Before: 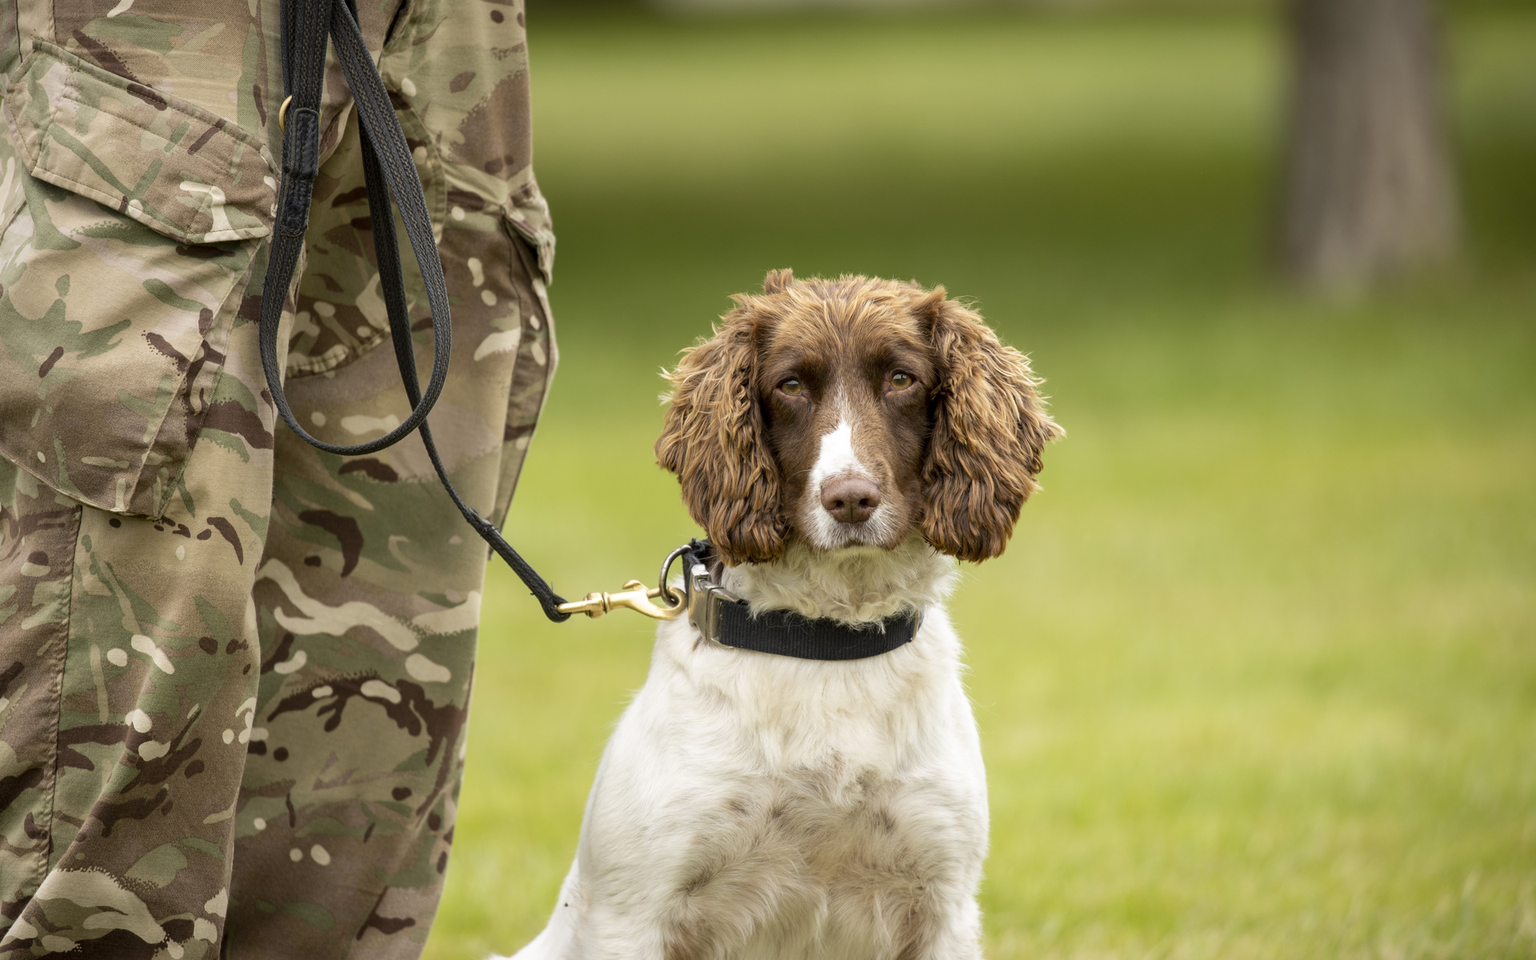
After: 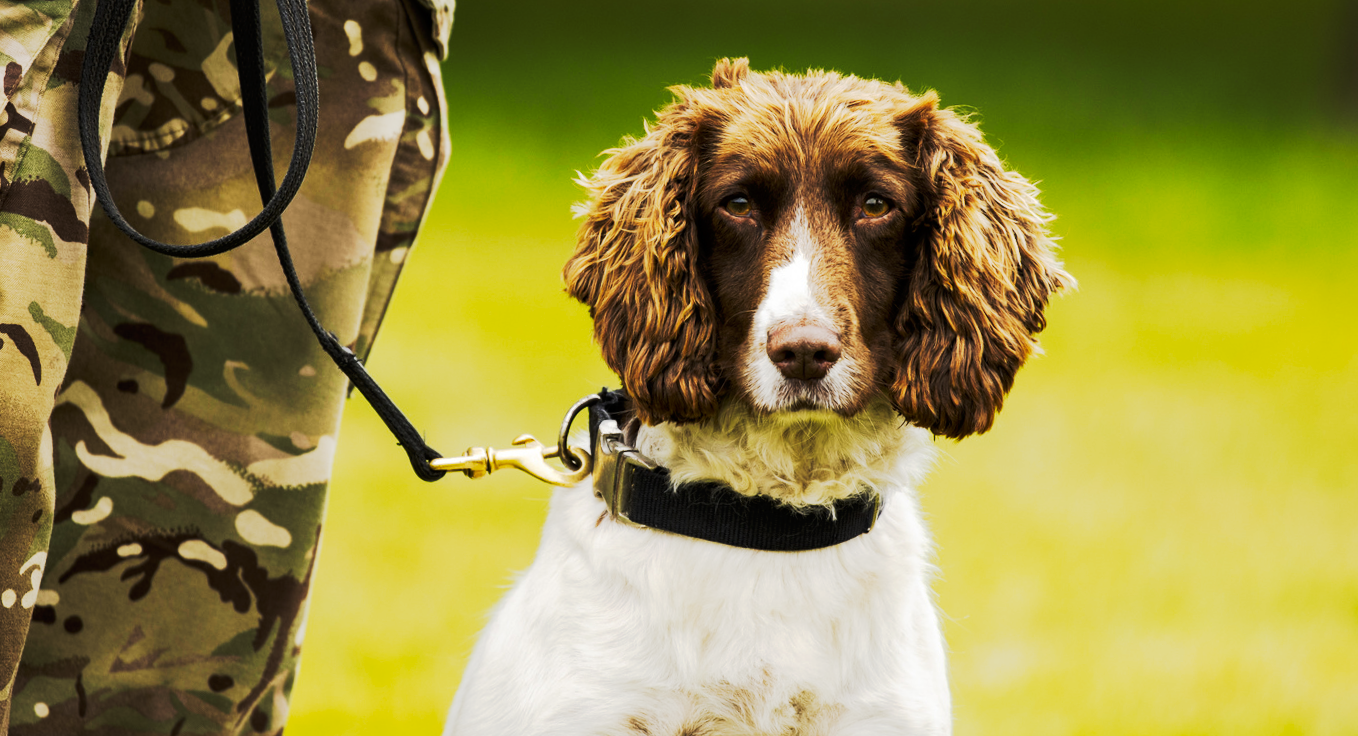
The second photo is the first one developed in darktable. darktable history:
tone curve: curves: ch0 [(0, 0) (0.003, 0.002) (0.011, 0.004) (0.025, 0.005) (0.044, 0.009) (0.069, 0.013) (0.1, 0.017) (0.136, 0.036) (0.177, 0.066) (0.224, 0.102) (0.277, 0.143) (0.335, 0.197) (0.399, 0.268) (0.468, 0.389) (0.543, 0.549) (0.623, 0.714) (0.709, 0.801) (0.801, 0.854) (0.898, 0.9) (1, 1)], preserve colors none
crop and rotate: angle -3.53°, left 9.917%, top 20.844%, right 12.498%, bottom 11.84%
